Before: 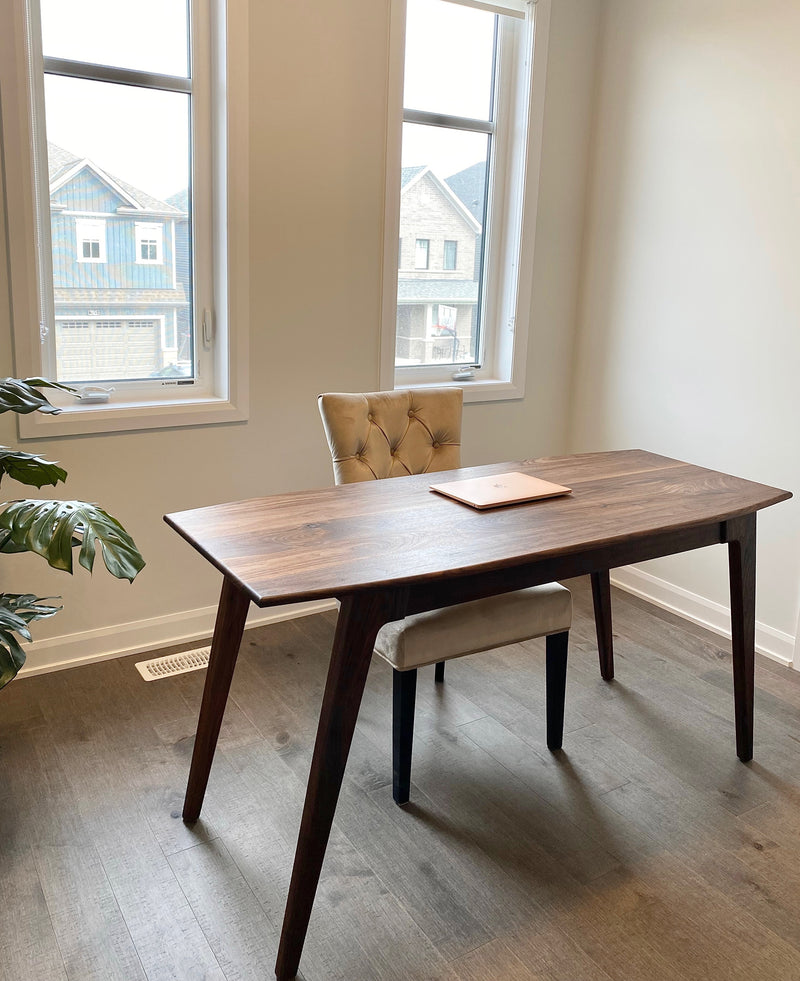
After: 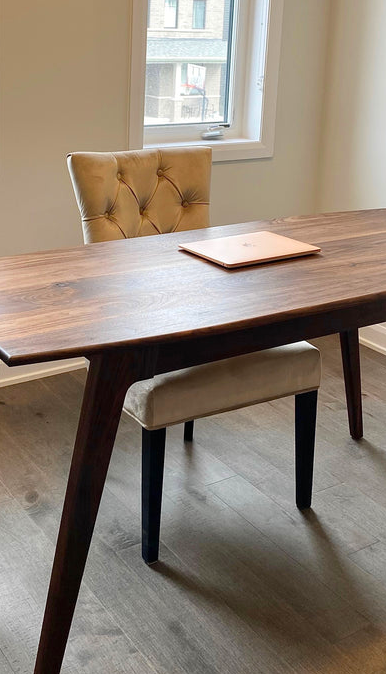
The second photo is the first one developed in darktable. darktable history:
crop: left 31.379%, top 24.658%, right 20.326%, bottom 6.628%
contrast brightness saturation: saturation 0.18
exposure: compensate highlight preservation false
